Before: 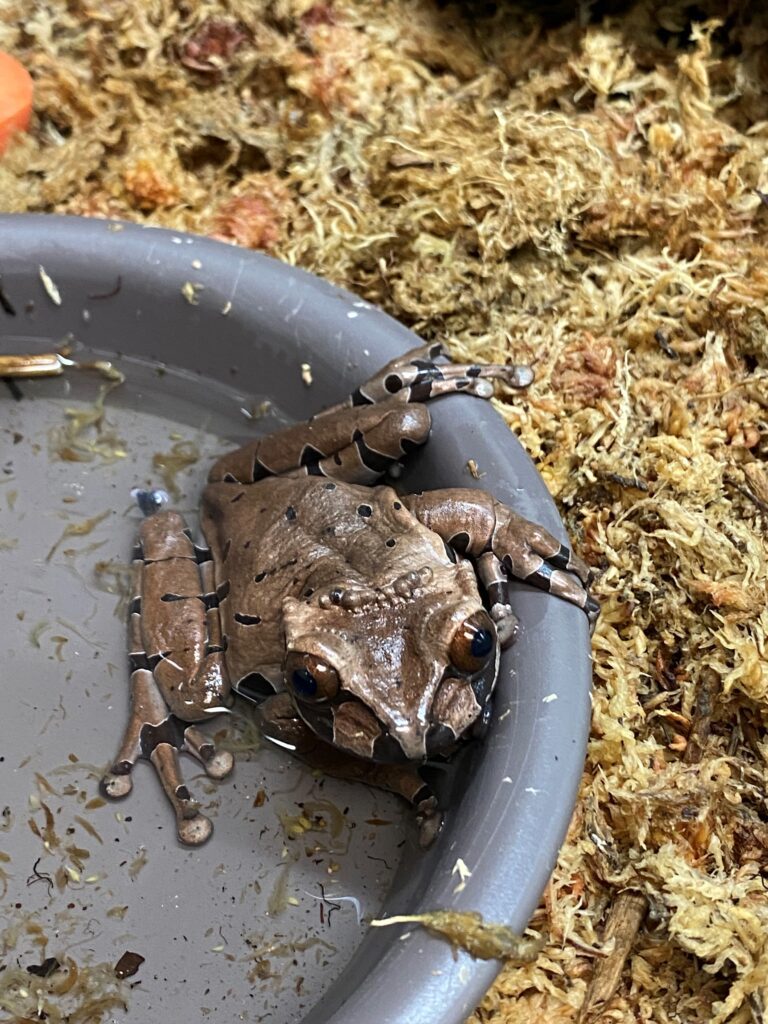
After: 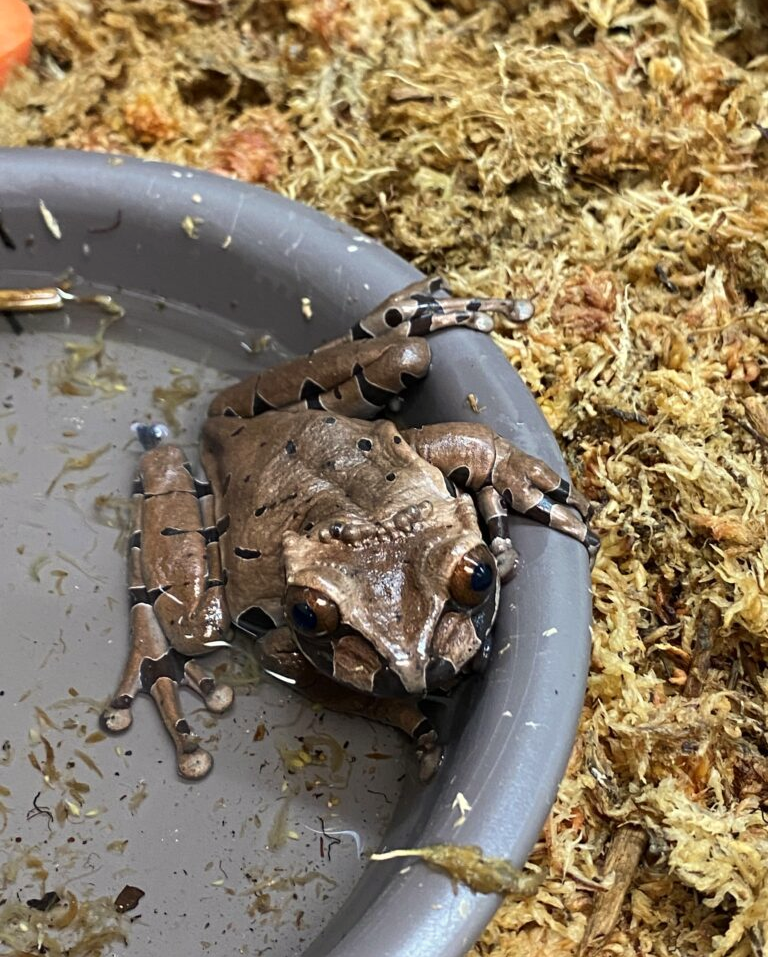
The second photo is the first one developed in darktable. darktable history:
crop and rotate: top 6.469%
color correction: highlights b* 3.04
